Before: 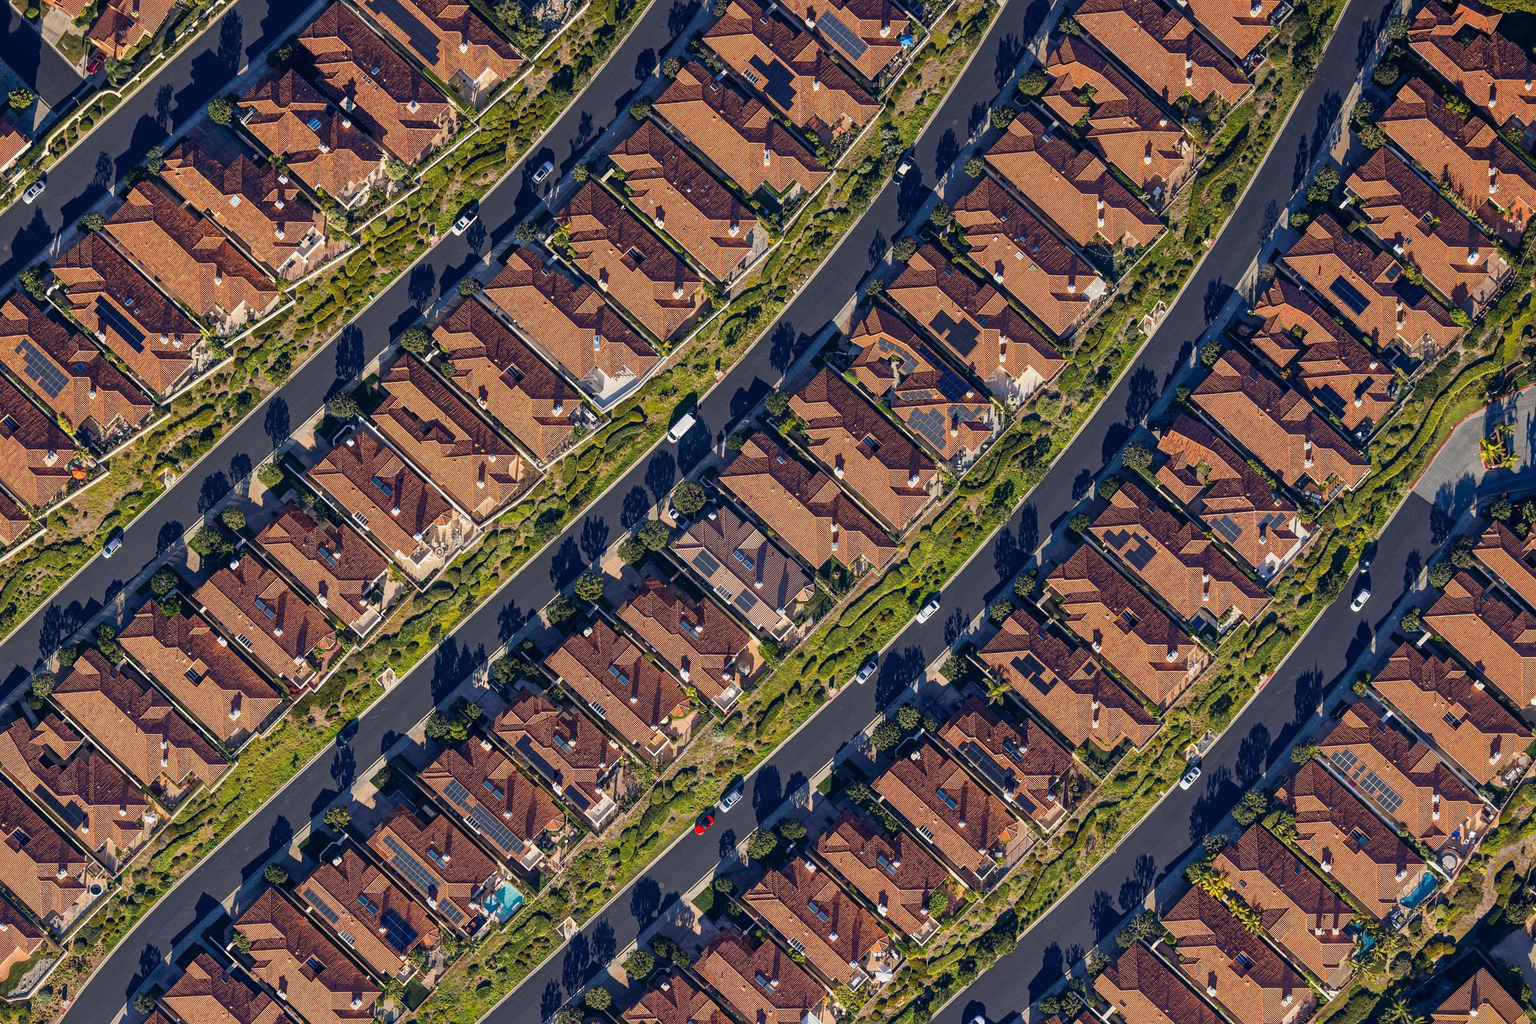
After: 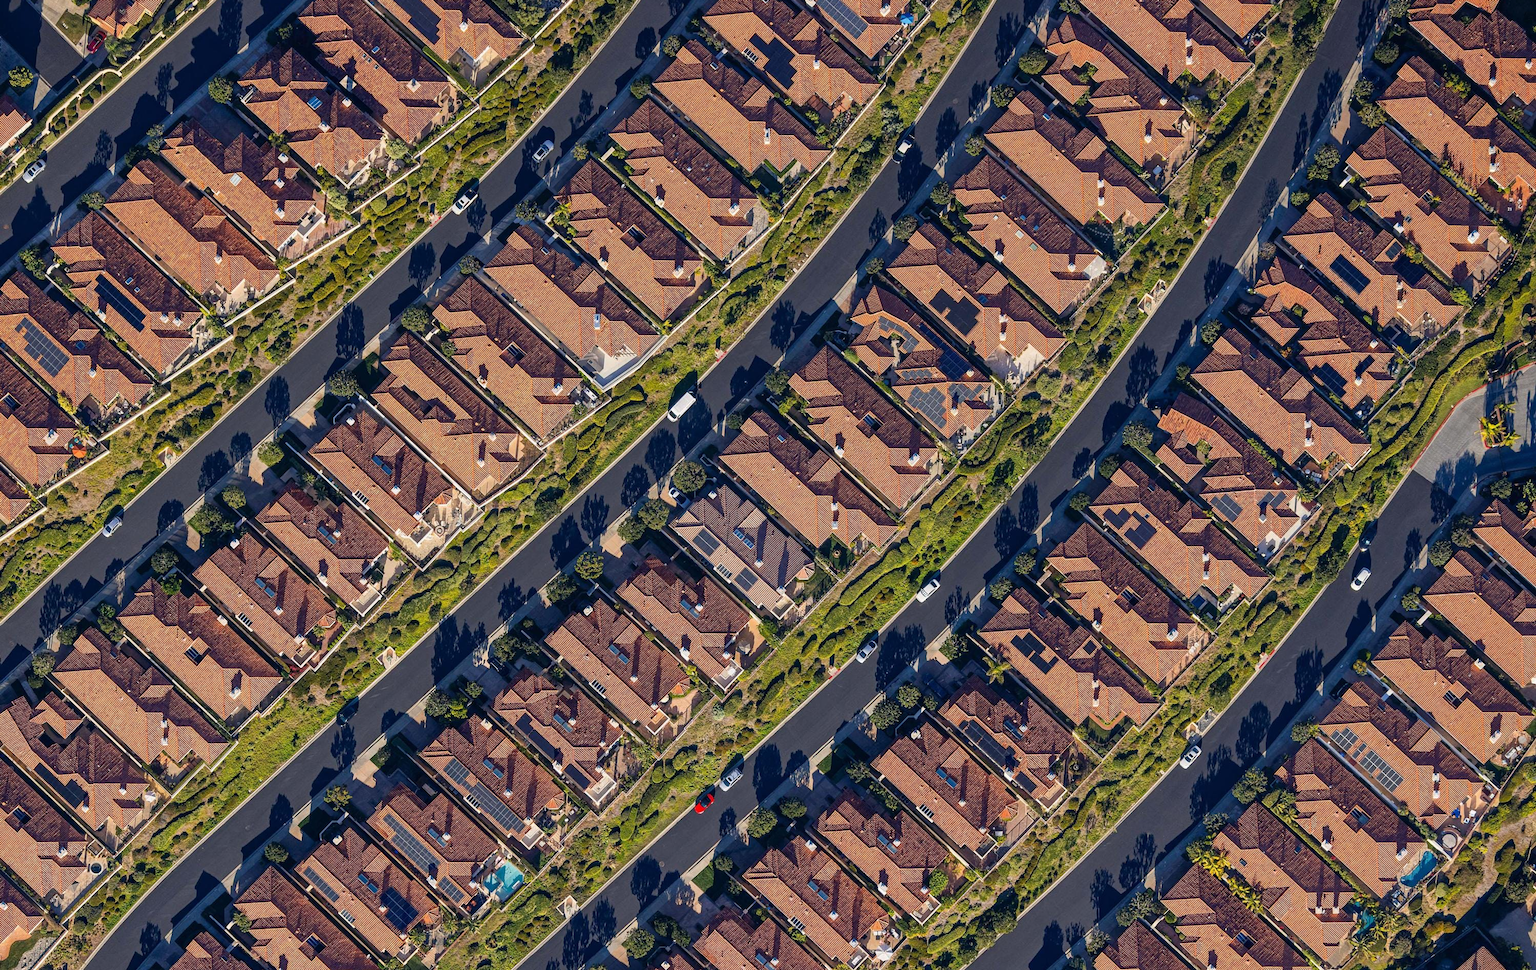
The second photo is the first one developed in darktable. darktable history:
crop and rotate: top 2.123%, bottom 3.046%
